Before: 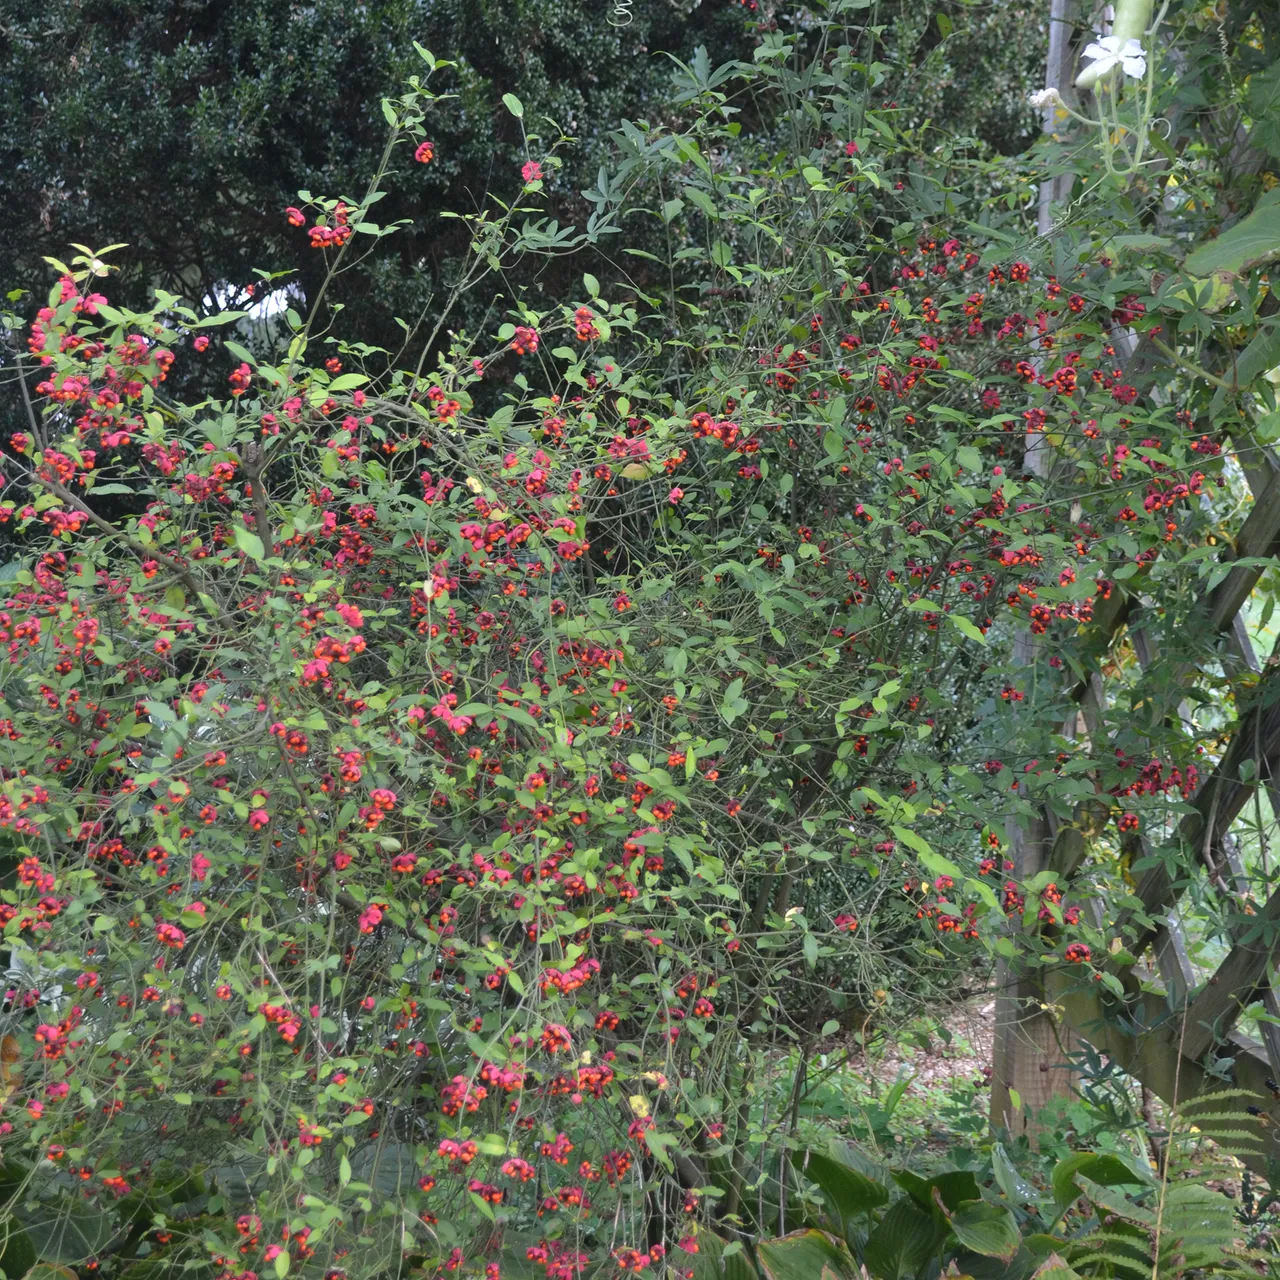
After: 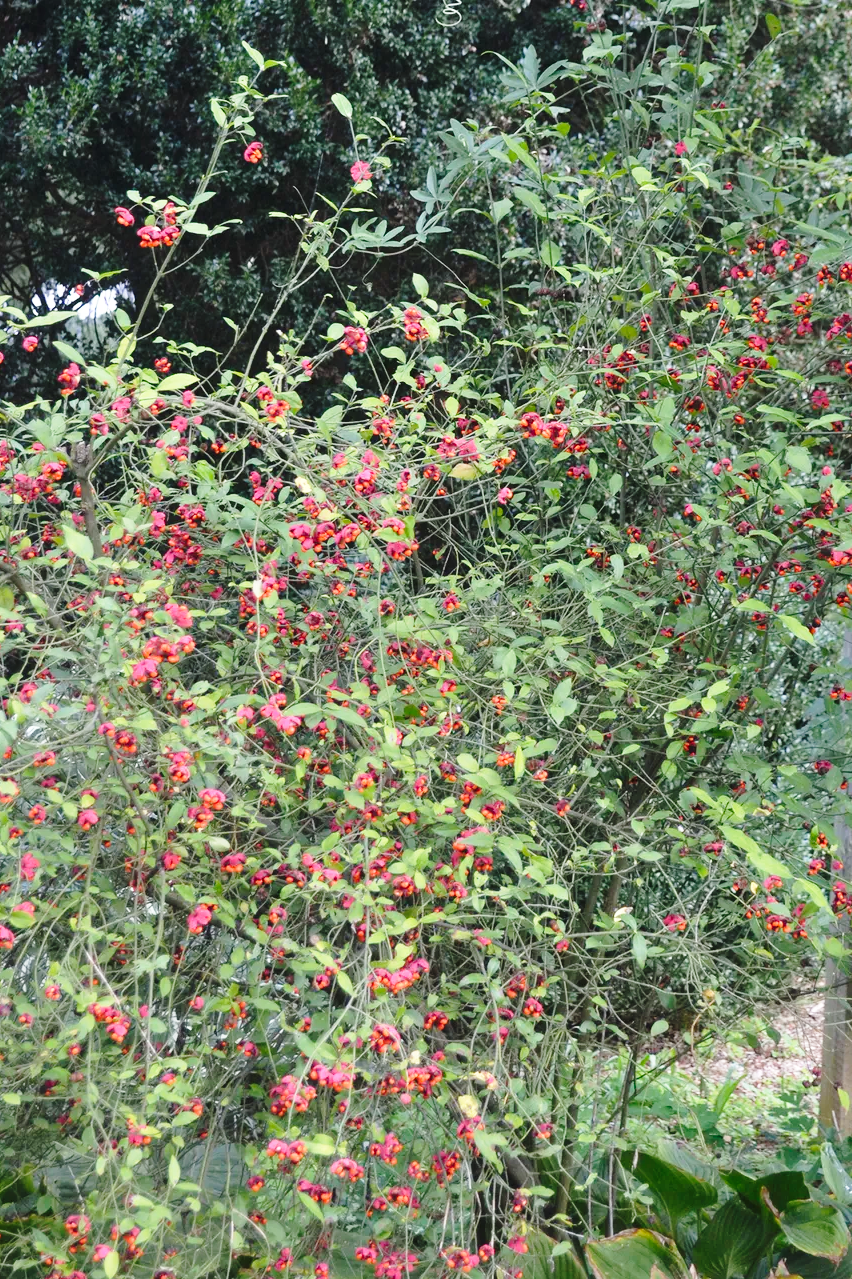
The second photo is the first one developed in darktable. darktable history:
crop and rotate: left 13.371%, right 20.027%
base curve: curves: ch0 [(0, 0) (0.028, 0.03) (0.121, 0.232) (0.46, 0.748) (0.859, 0.968) (1, 1)], preserve colors none
